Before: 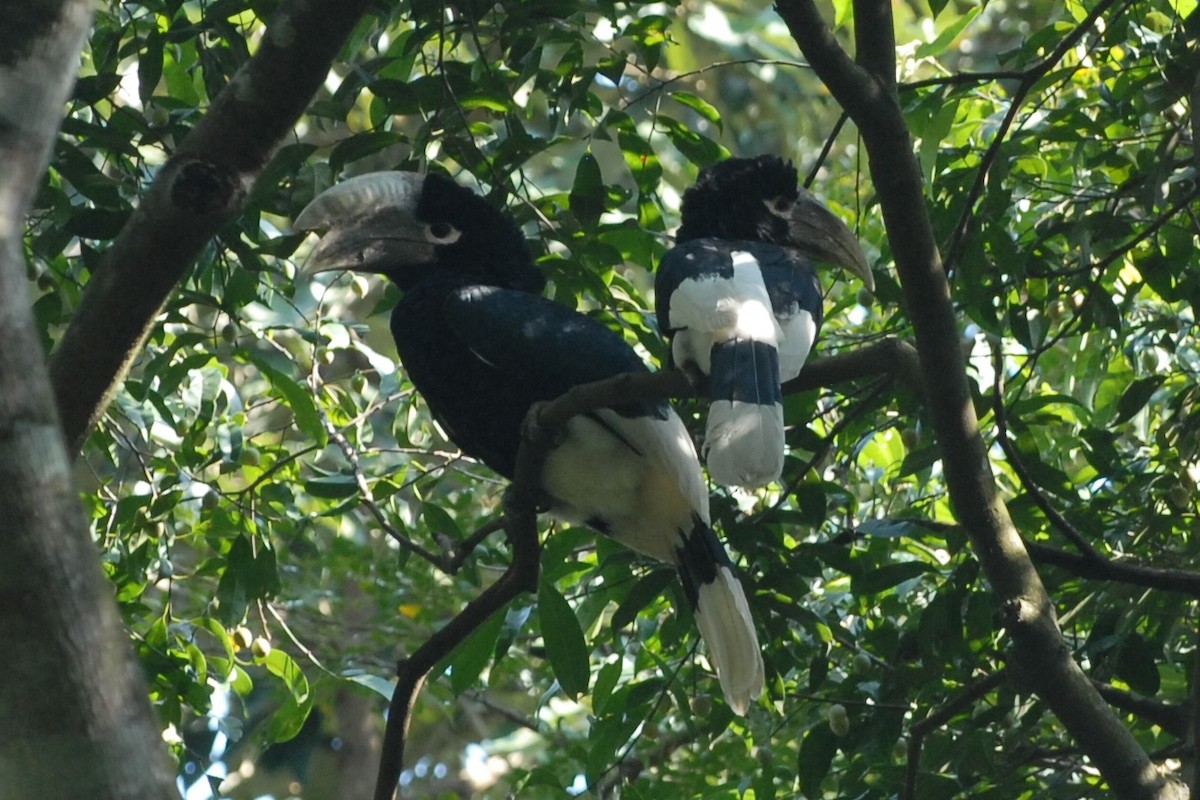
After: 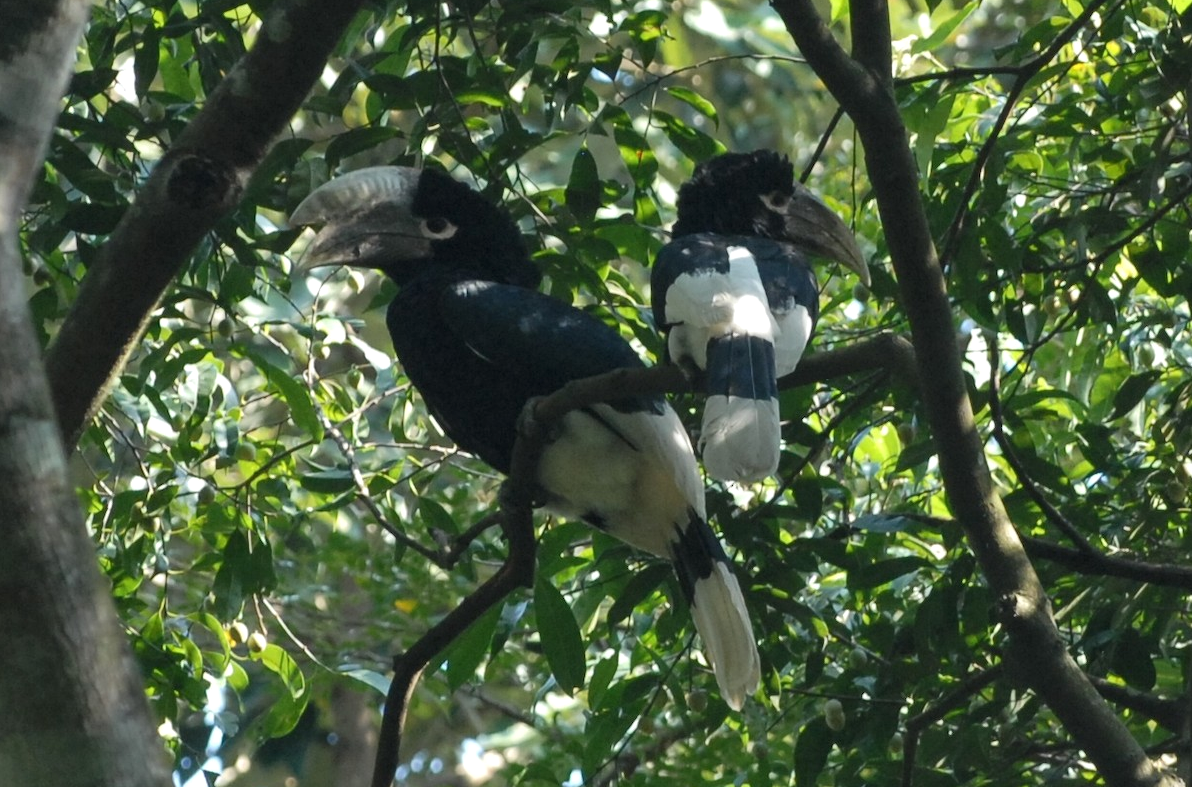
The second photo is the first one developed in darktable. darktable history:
crop: left 0.411%, top 0.664%, right 0.251%, bottom 0.927%
tone equalizer: on, module defaults
local contrast: highlights 104%, shadows 98%, detail 119%, midtone range 0.2
